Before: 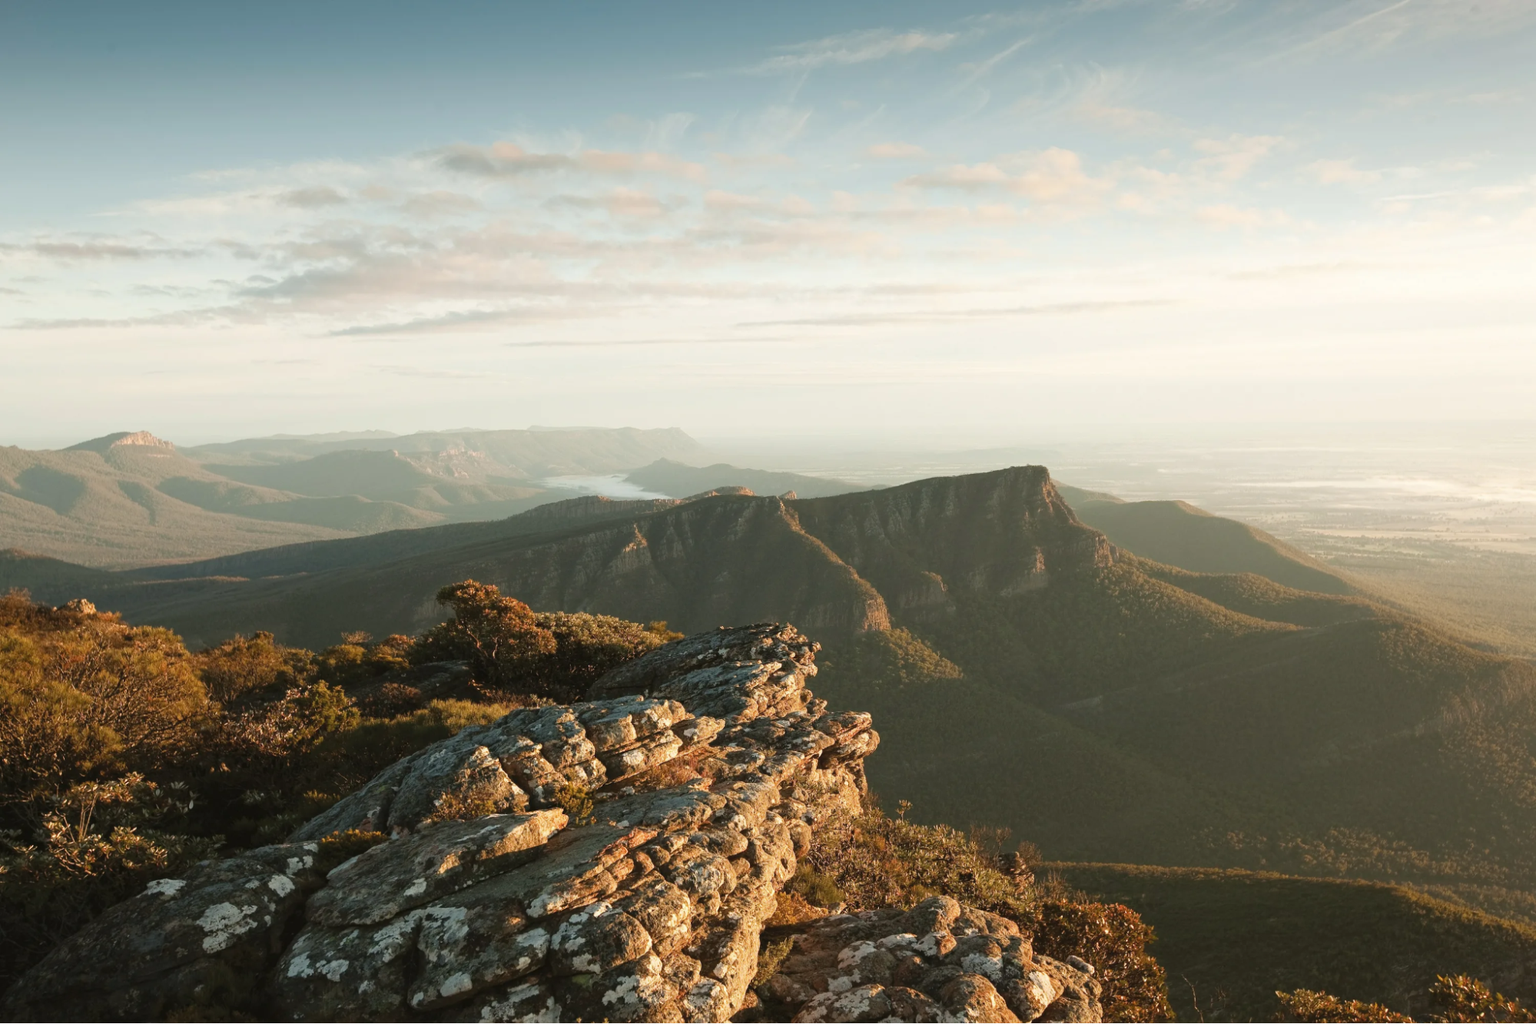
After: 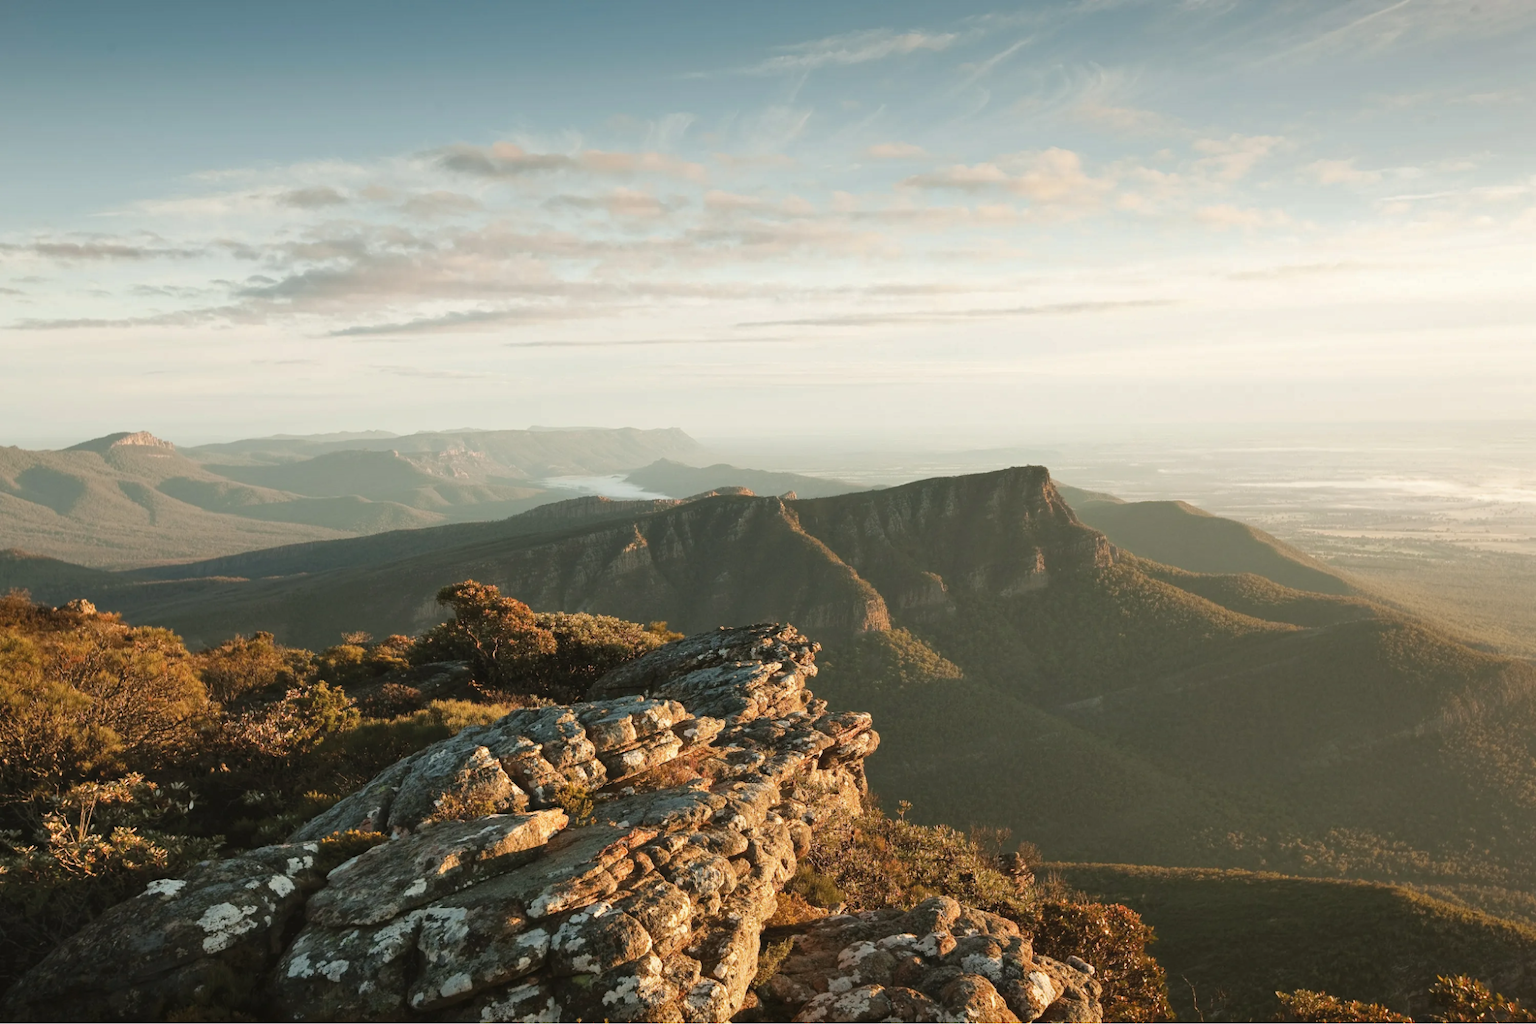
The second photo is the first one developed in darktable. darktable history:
shadows and highlights: shadows 47.25, highlights -40.83, soften with gaussian
